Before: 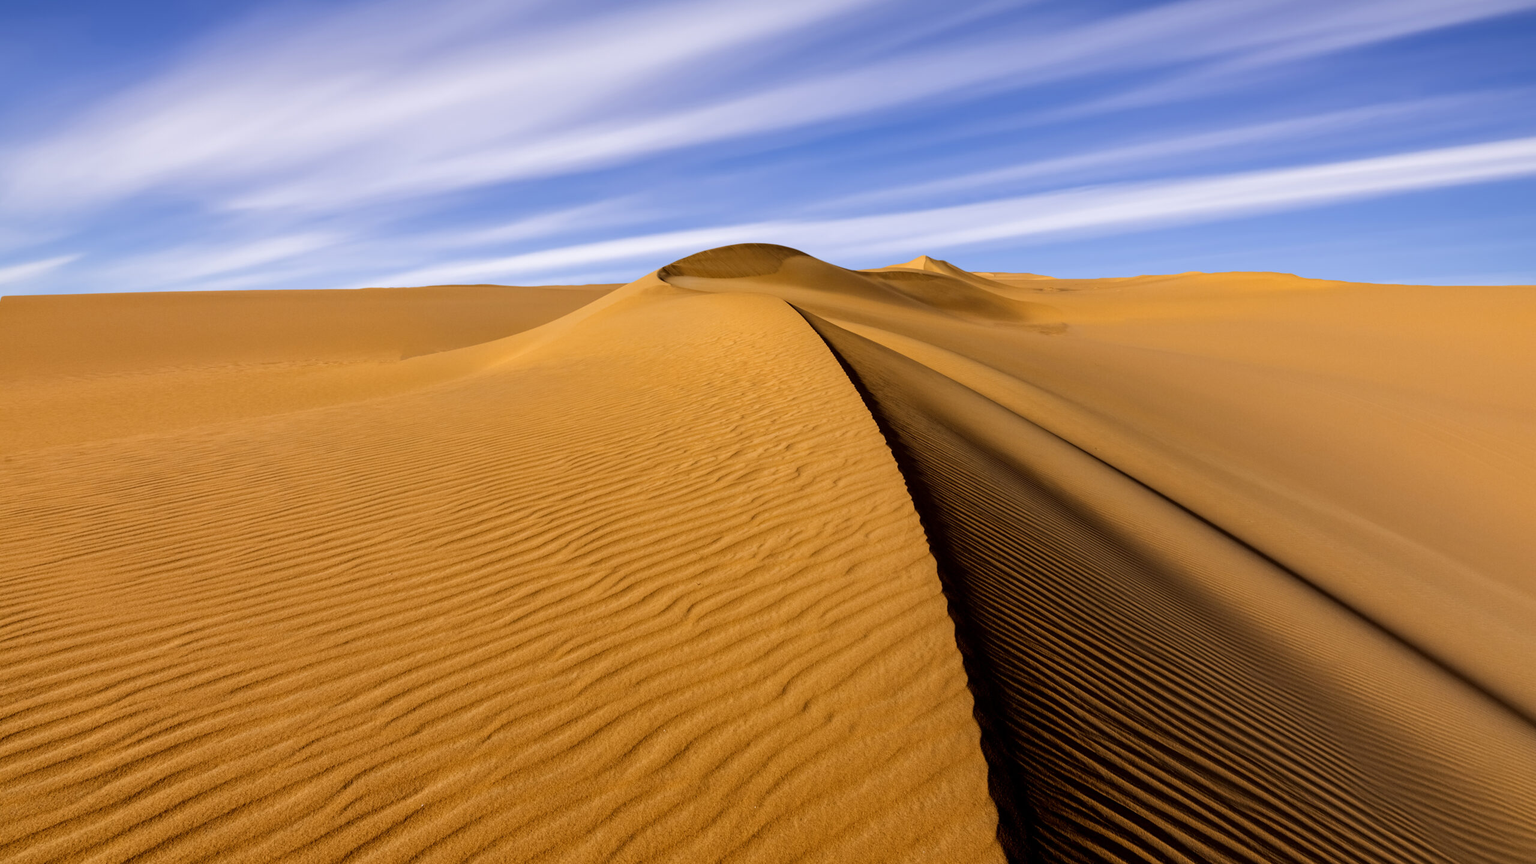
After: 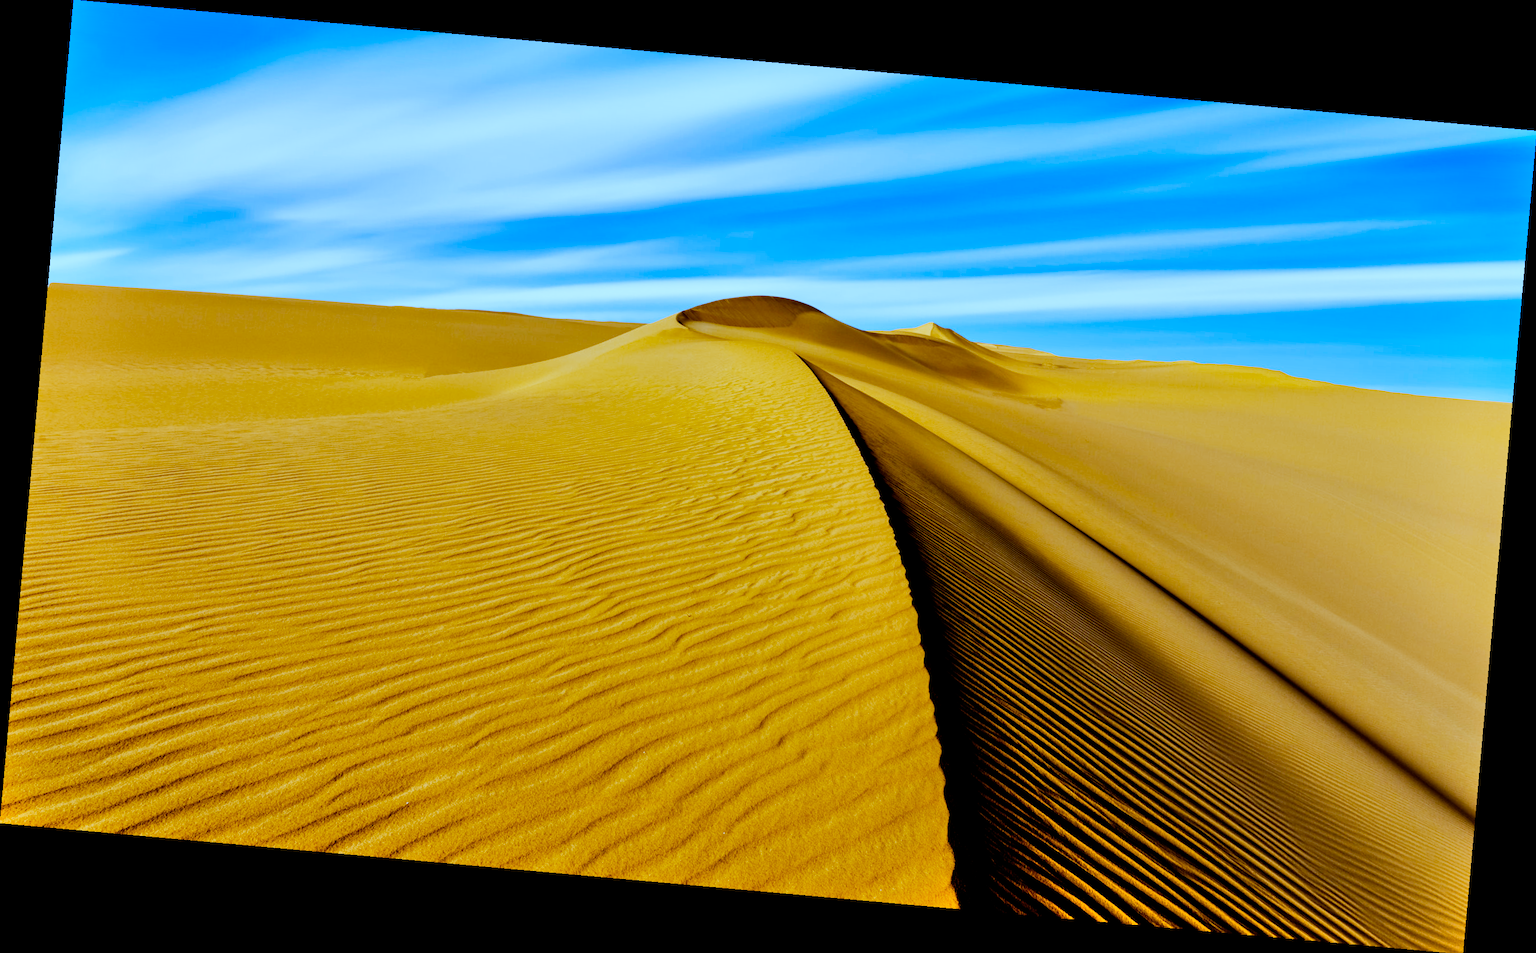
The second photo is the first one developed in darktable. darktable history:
color correction: highlights a* -12.64, highlights b* -18.1, saturation 0.7
exposure: black level correction 0.001, exposure 0.5 EV, compensate exposure bias true, compensate highlight preservation false
white balance: red 0.931, blue 1.11
rotate and perspective: rotation 5.12°, automatic cropping off
filmic rgb: black relative exposure -16 EV, white relative exposure 5.31 EV, hardness 5.9, contrast 1.25, preserve chrominance no, color science v5 (2021)
color contrast: green-magenta contrast 1.12, blue-yellow contrast 1.95, unbound 0
shadows and highlights: low approximation 0.01, soften with gaussian
bloom: size 9%, threshold 100%, strength 7%
